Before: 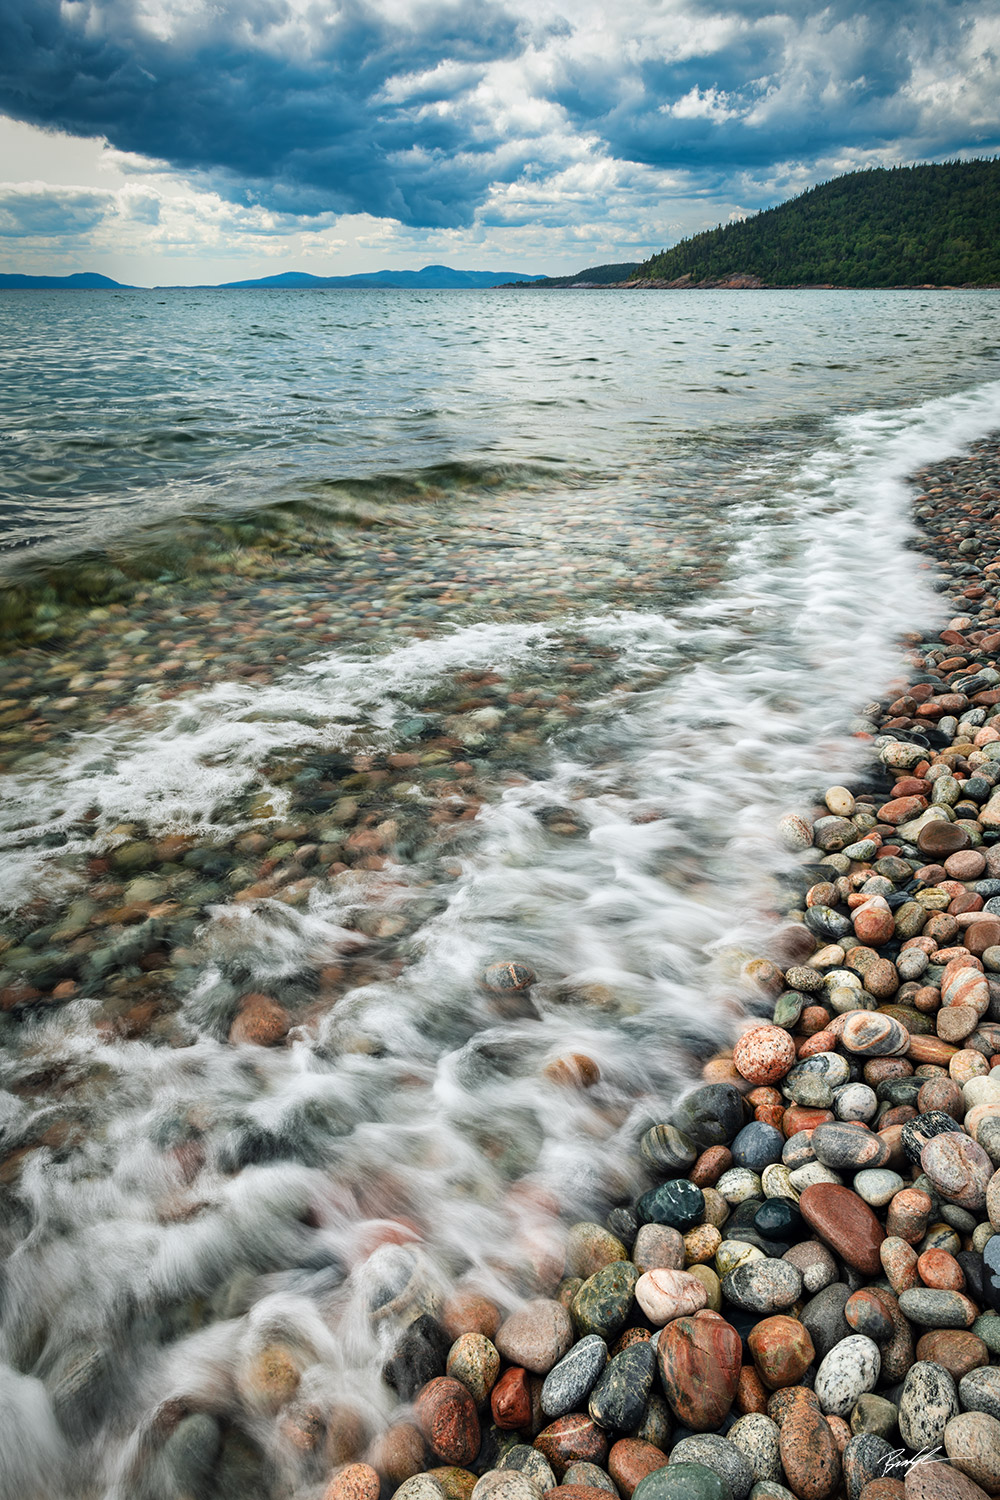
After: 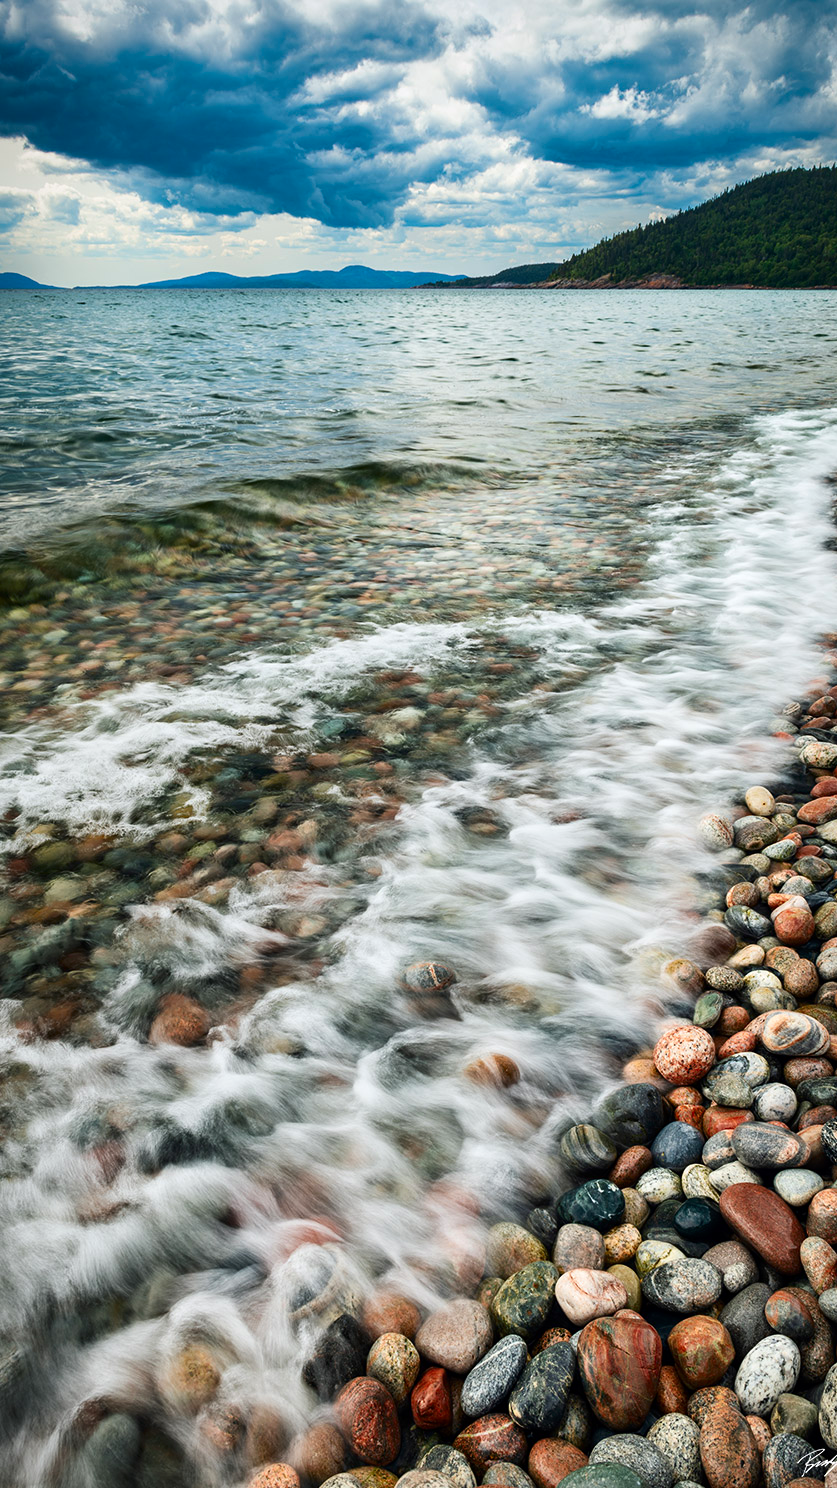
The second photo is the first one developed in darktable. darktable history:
crop: left 8.026%, right 7.374%
contrast brightness saturation: contrast 0.13, brightness -0.05, saturation 0.16
